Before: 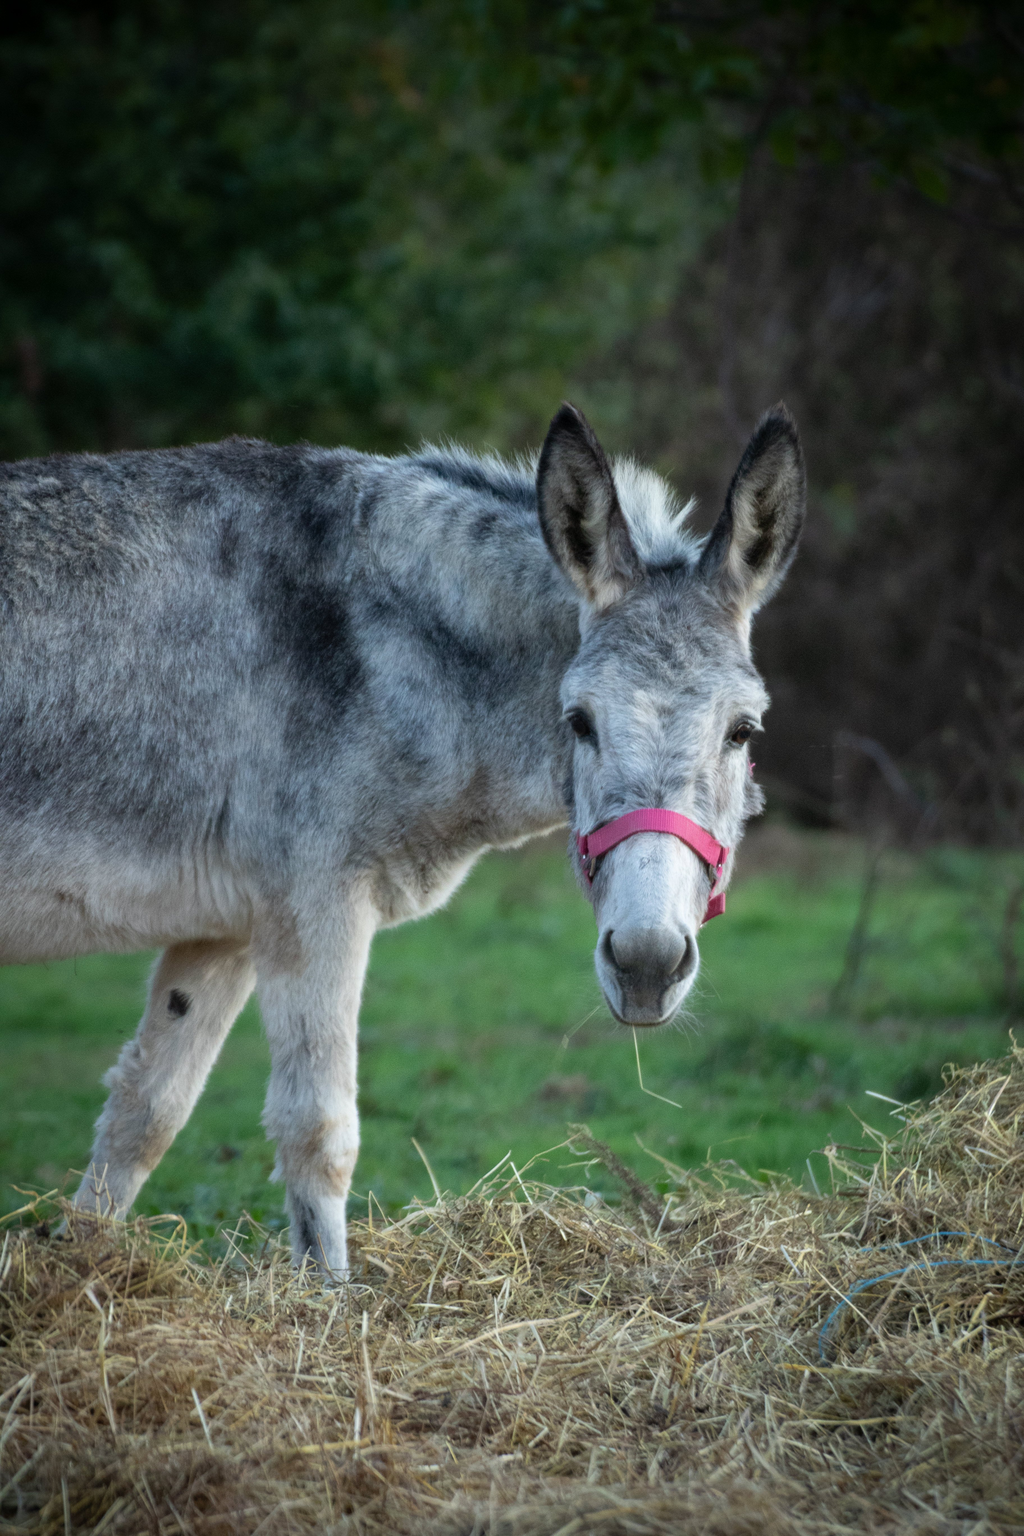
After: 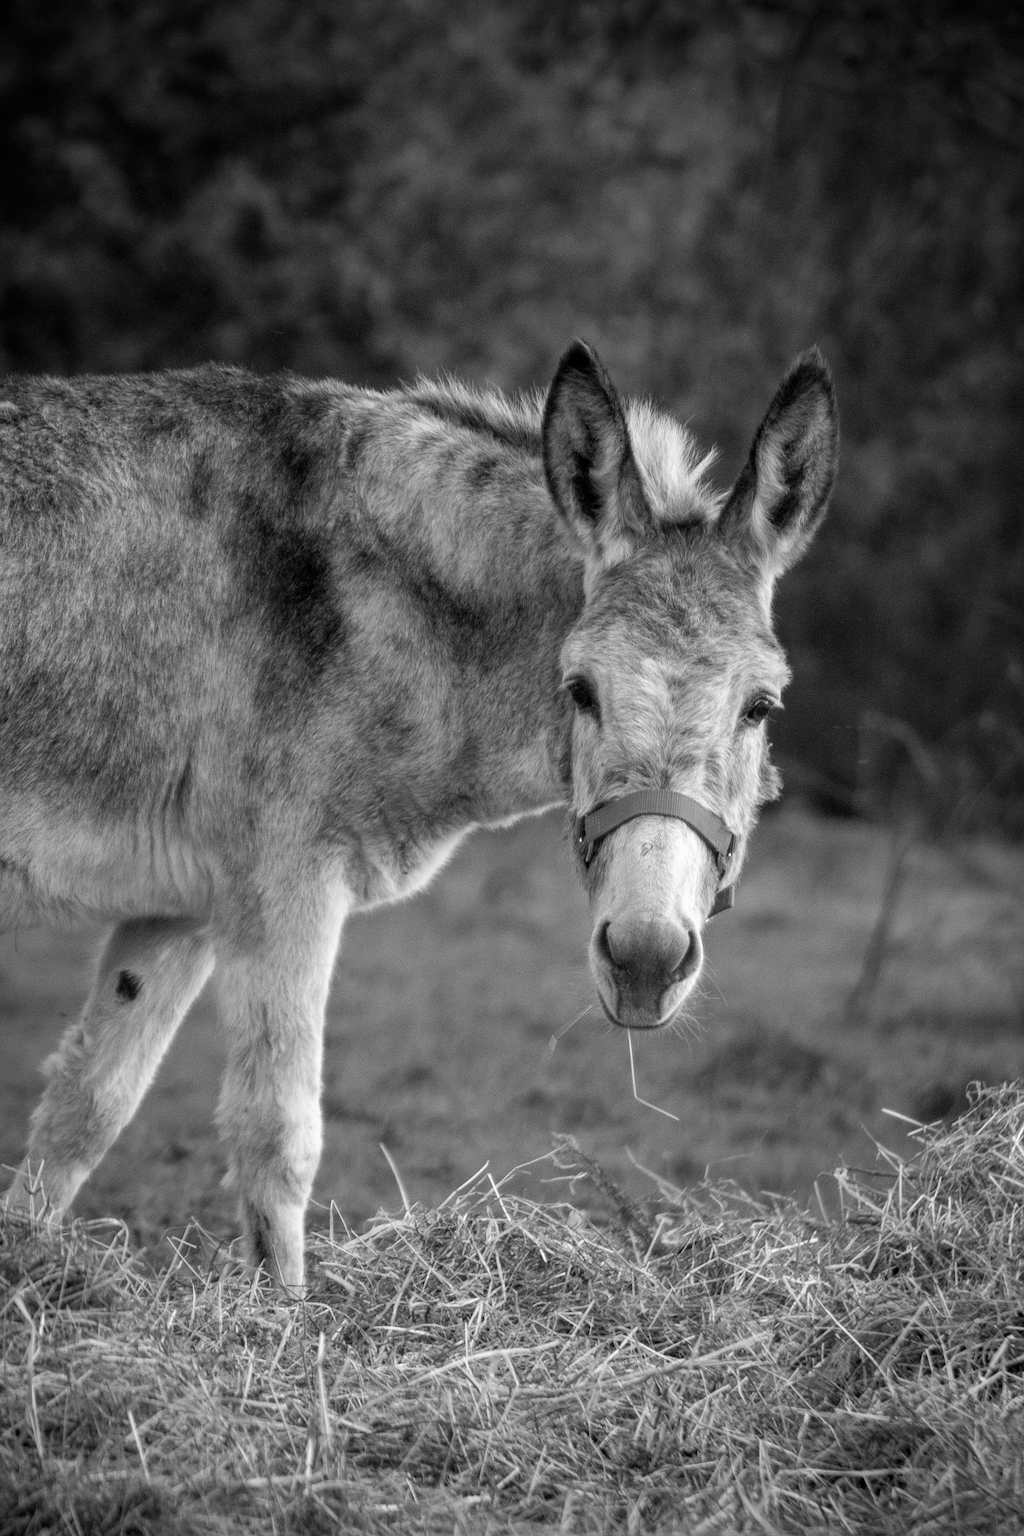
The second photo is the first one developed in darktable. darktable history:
crop and rotate: angle -1.96°, left 3.097%, top 4.154%, right 1.586%, bottom 0.529%
monochrome: on, module defaults
local contrast: on, module defaults
velvia: strength 39.63%
white balance: red 0.978, blue 0.999
sharpen: on, module defaults
color balance rgb: perceptual saturation grading › global saturation 25%, global vibrance 10%
